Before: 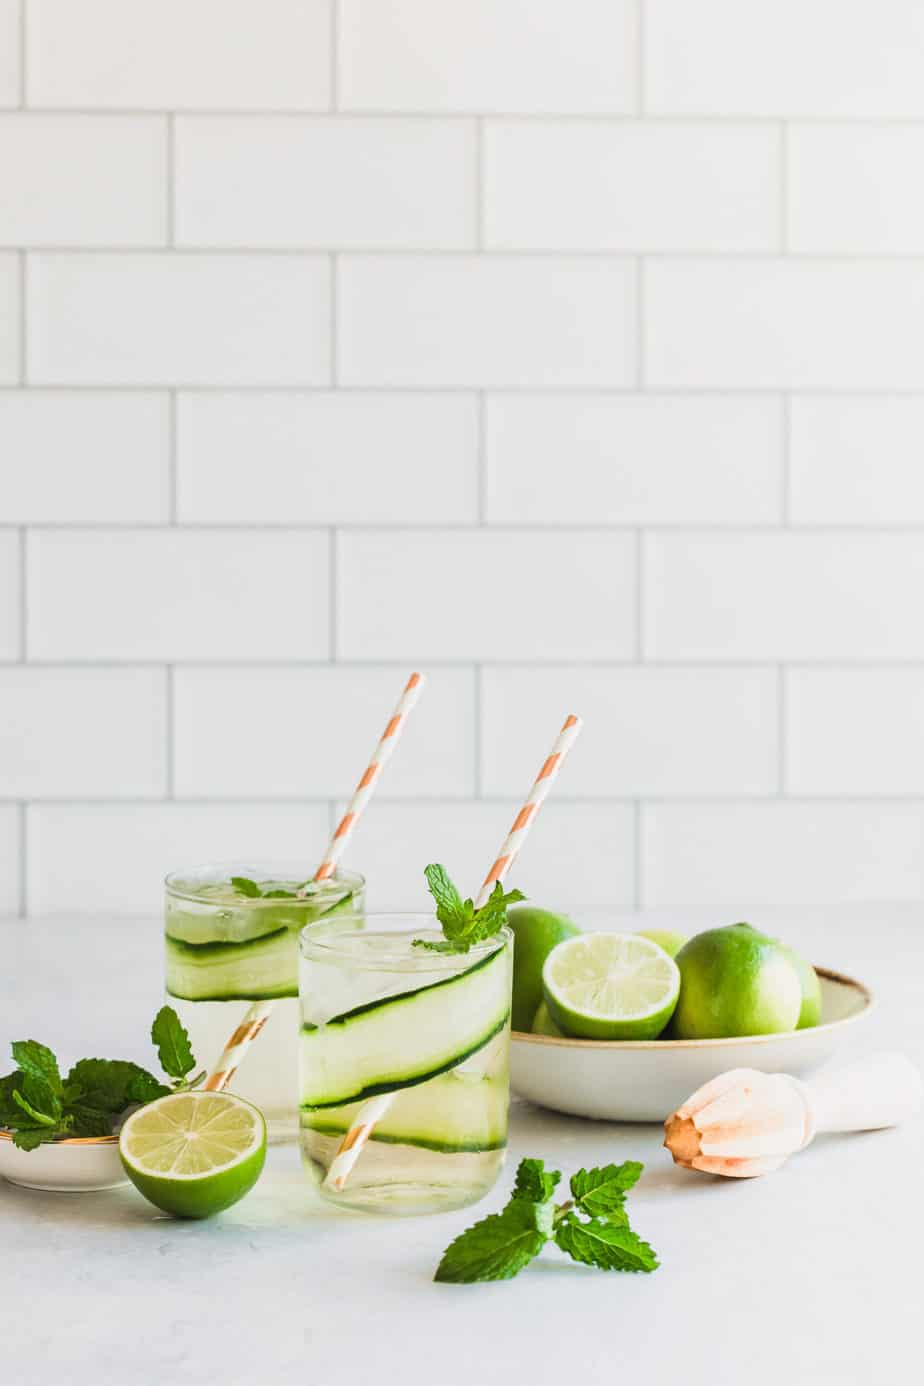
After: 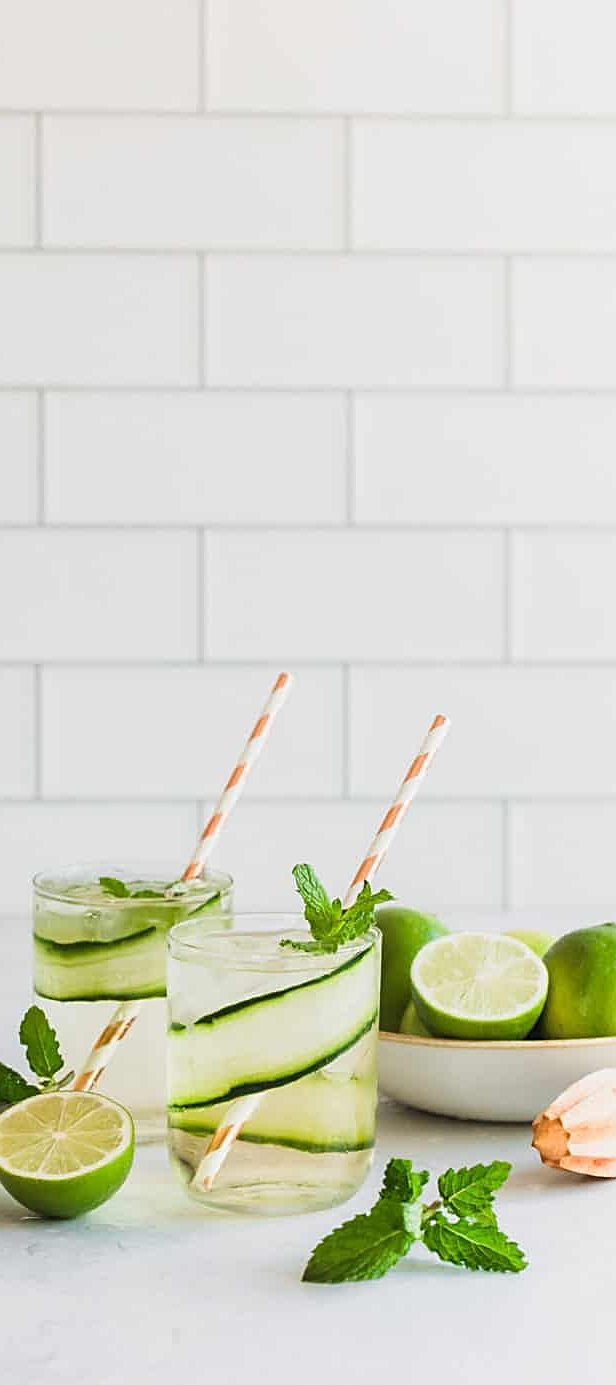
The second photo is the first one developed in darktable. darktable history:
crop and rotate: left 14.343%, right 18.986%
exposure: compensate highlight preservation false
sharpen: on, module defaults
